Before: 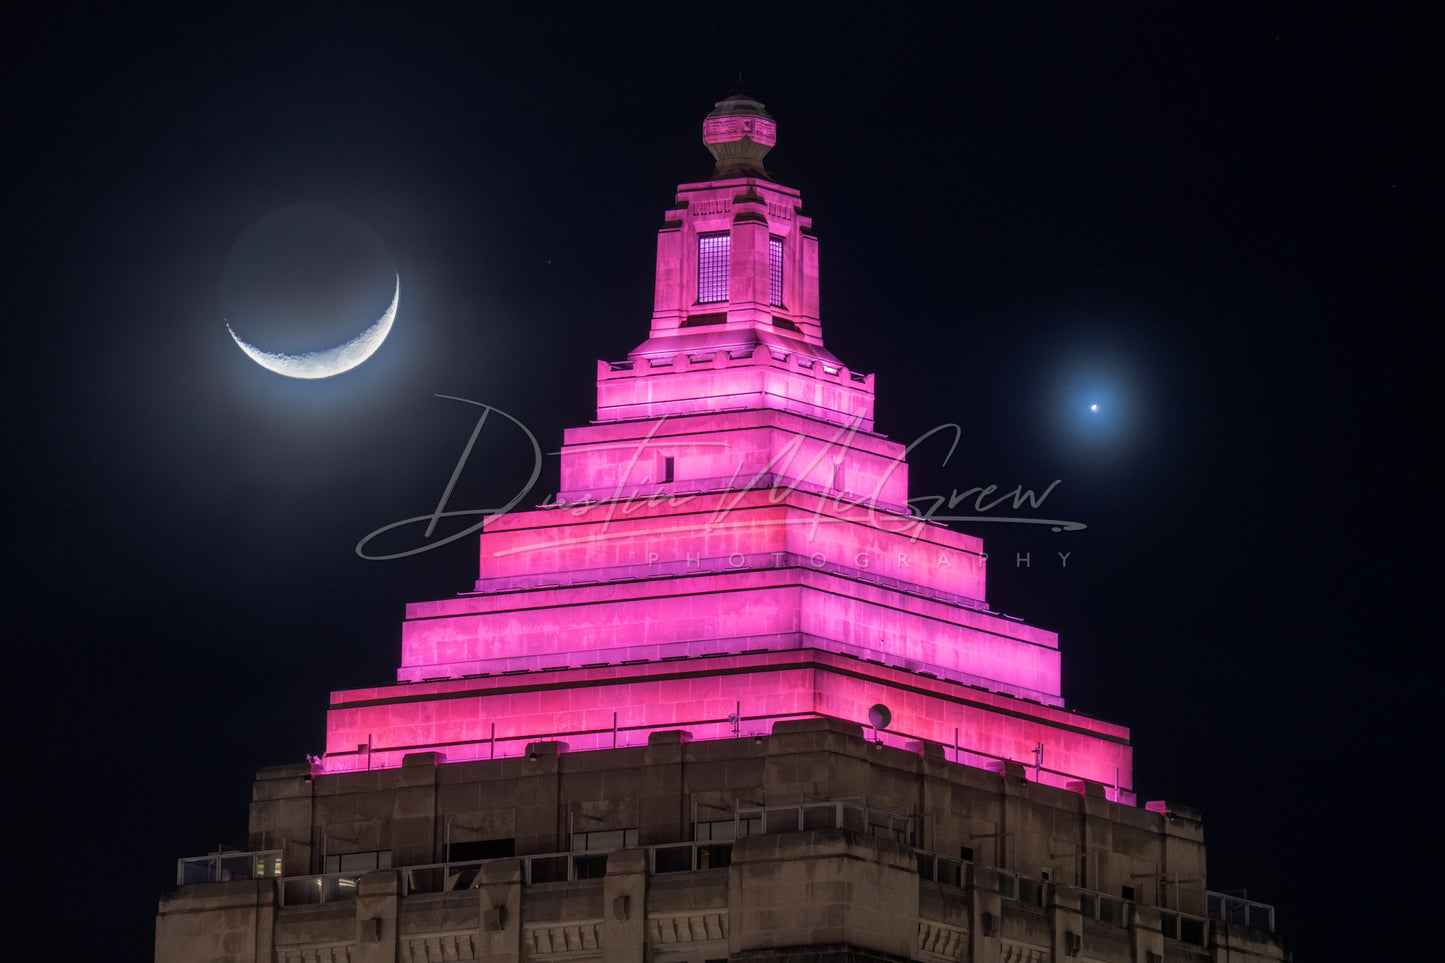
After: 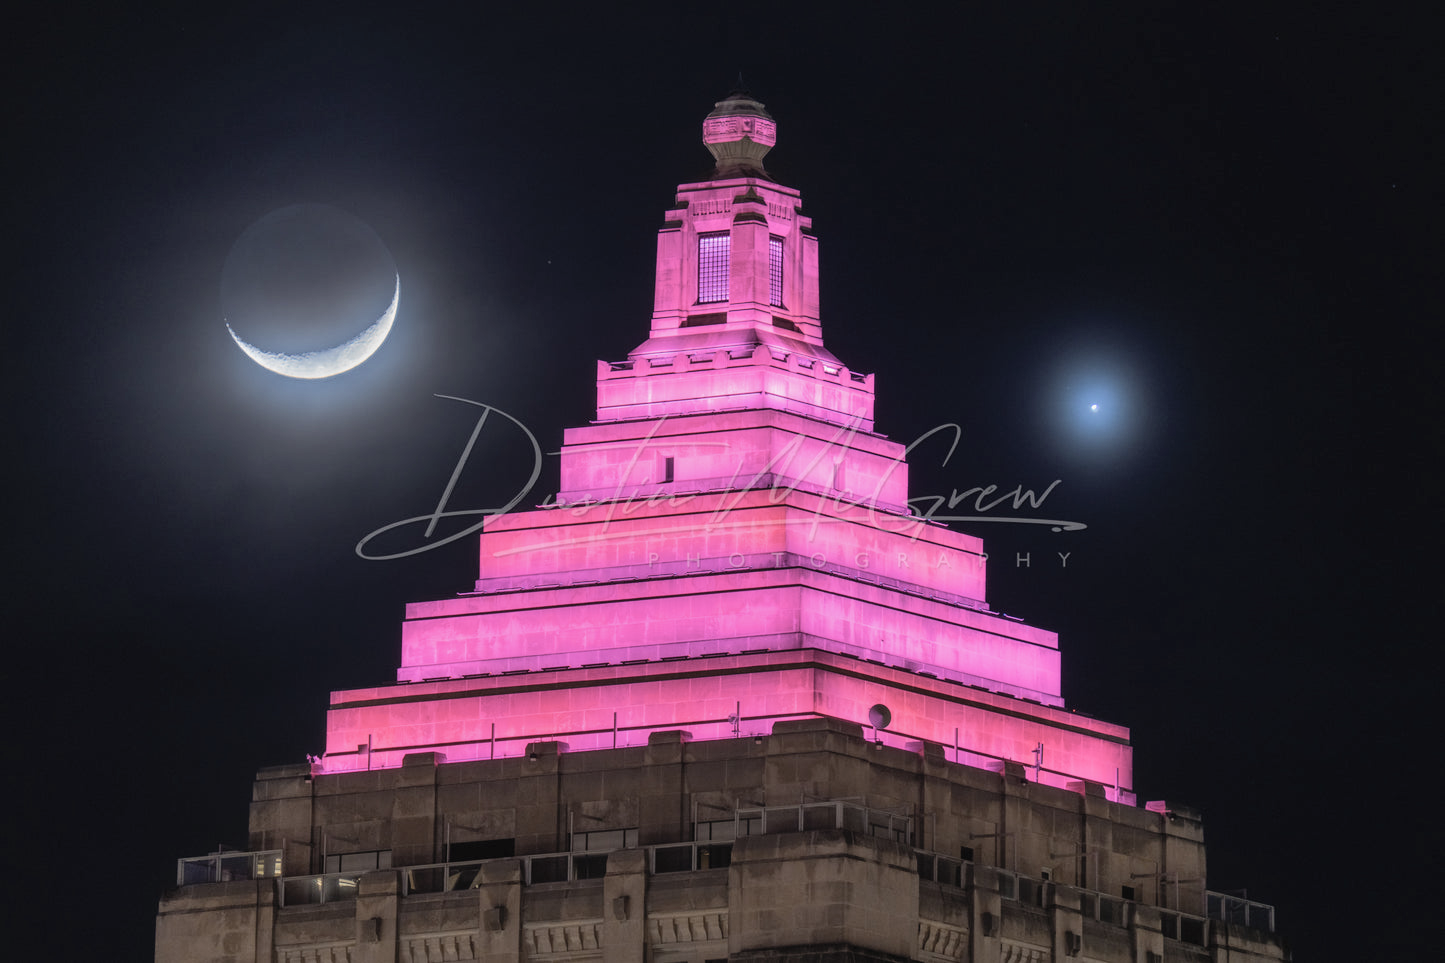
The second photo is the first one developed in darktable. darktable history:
contrast brightness saturation: contrast -0.05, saturation -0.41
shadows and highlights: radius 337.17, shadows 29.01, soften with gaussian
color balance rgb: perceptual saturation grading › global saturation 25%, perceptual brilliance grading › mid-tones 10%, perceptual brilliance grading › shadows 15%, global vibrance 20%
